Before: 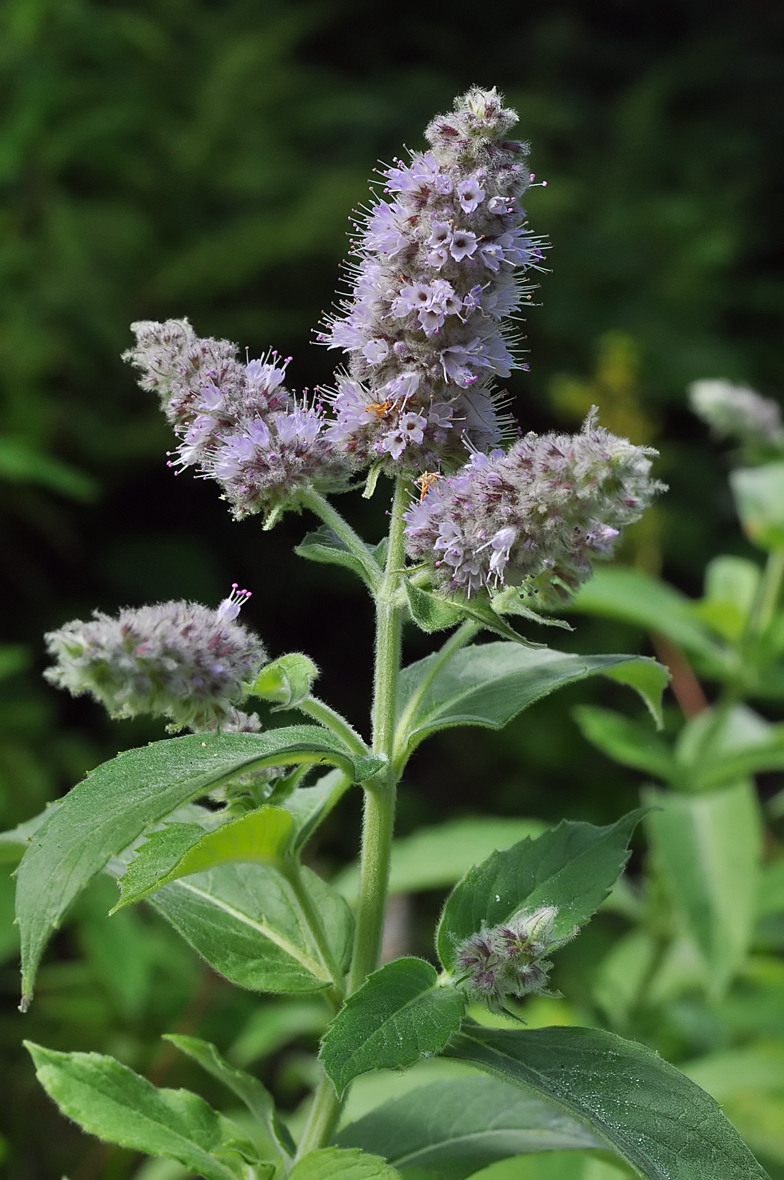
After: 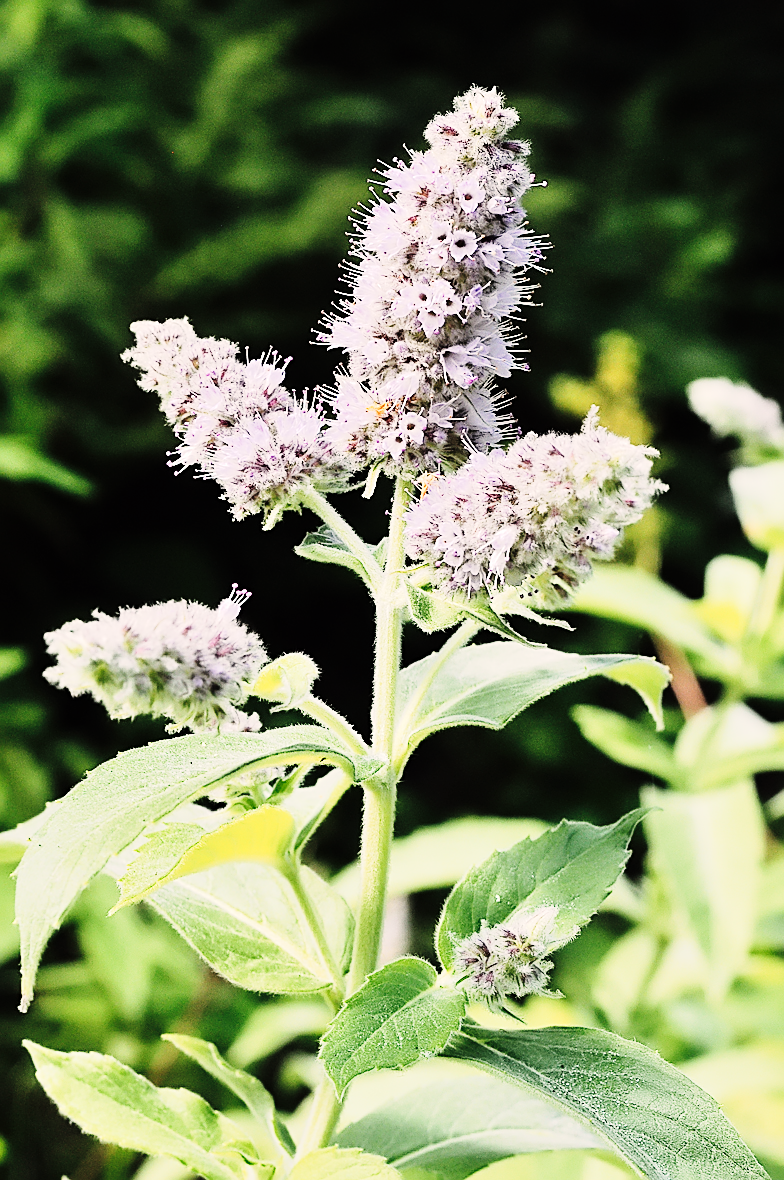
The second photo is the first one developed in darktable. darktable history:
contrast brightness saturation: contrast 0.041, saturation 0.155
tone curve: curves: ch0 [(0, 0) (0.003, 0.001) (0.011, 0.004) (0.025, 0.009) (0.044, 0.016) (0.069, 0.025) (0.1, 0.036) (0.136, 0.059) (0.177, 0.103) (0.224, 0.175) (0.277, 0.274) (0.335, 0.395) (0.399, 0.52) (0.468, 0.635) (0.543, 0.733) (0.623, 0.817) (0.709, 0.888) (0.801, 0.93) (0.898, 0.964) (1, 1)], preserve colors none
color correction: highlights a* 5.57, highlights b* 5.18, saturation 0.637
tone equalizer: -7 EV 0.14 EV, -6 EV 0.604 EV, -5 EV 1.13 EV, -4 EV 1.29 EV, -3 EV 1.17 EV, -2 EV 0.6 EV, -1 EV 0.158 EV, edges refinement/feathering 500, mask exposure compensation -1.57 EV, preserve details no
sharpen: on, module defaults
